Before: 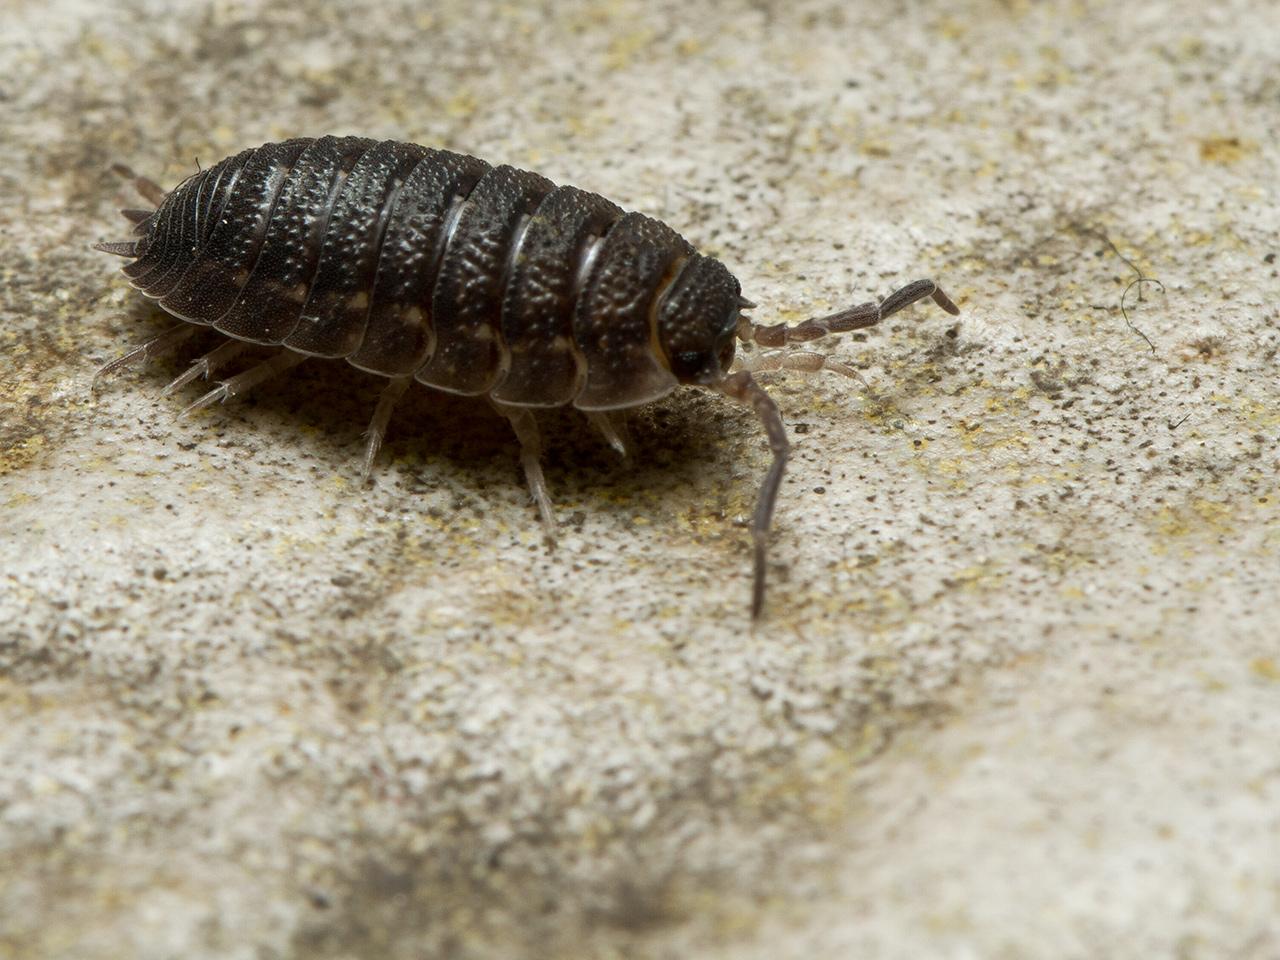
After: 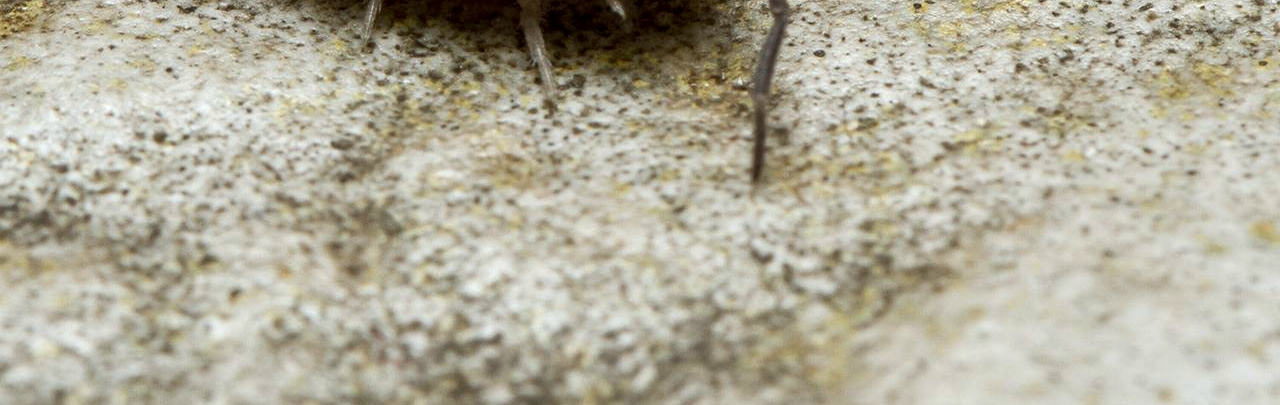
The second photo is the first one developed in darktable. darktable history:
white balance: red 0.982, blue 1.018
crop: top 45.551%, bottom 12.262%
local contrast: detail 130%
